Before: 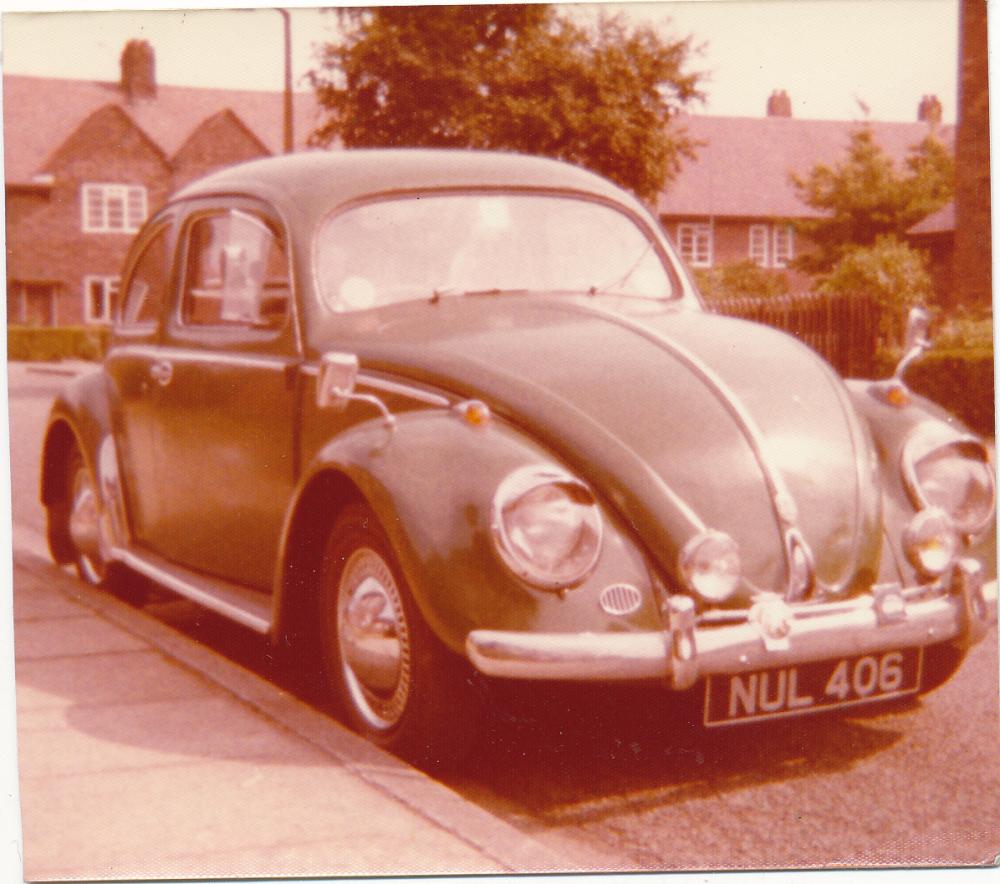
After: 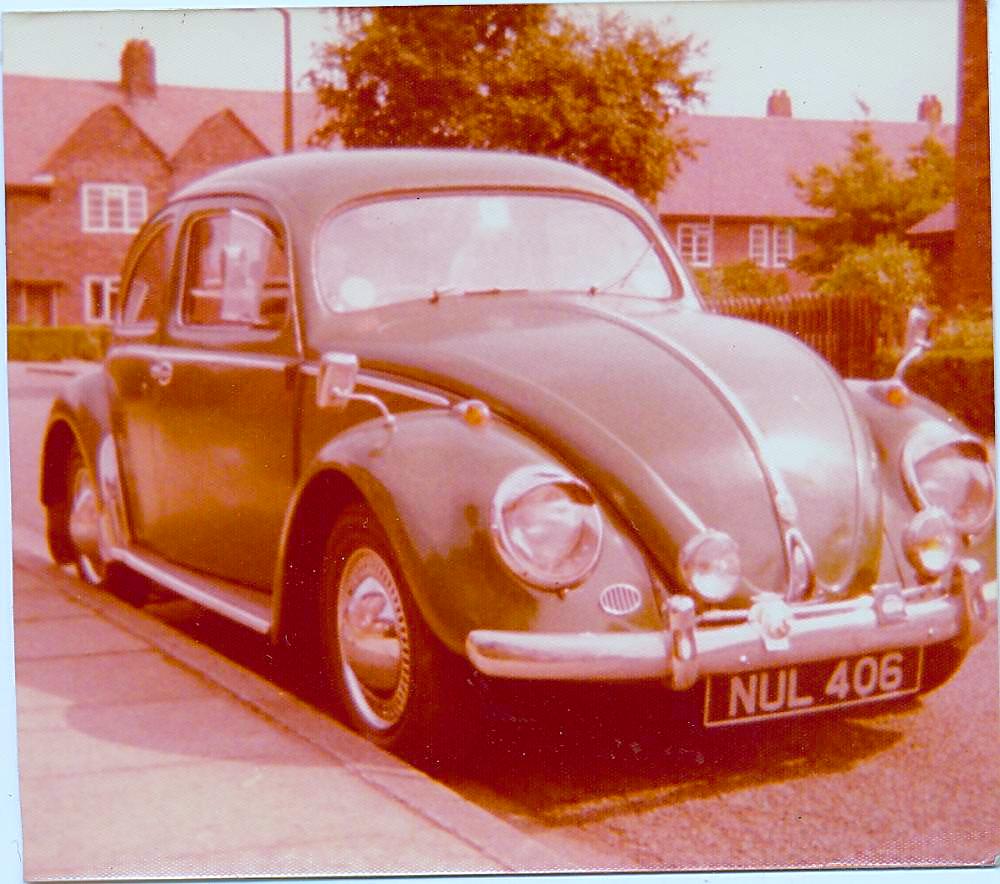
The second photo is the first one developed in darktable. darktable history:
shadows and highlights: shadows -20, white point adjustment -2, highlights -35
color balance rgb: perceptual saturation grading › global saturation 25%, perceptual brilliance grading › mid-tones 10%, perceptual brilliance grading › shadows 15%, global vibrance 20%
sharpen: amount 0.75
white balance: red 0.924, blue 1.095
